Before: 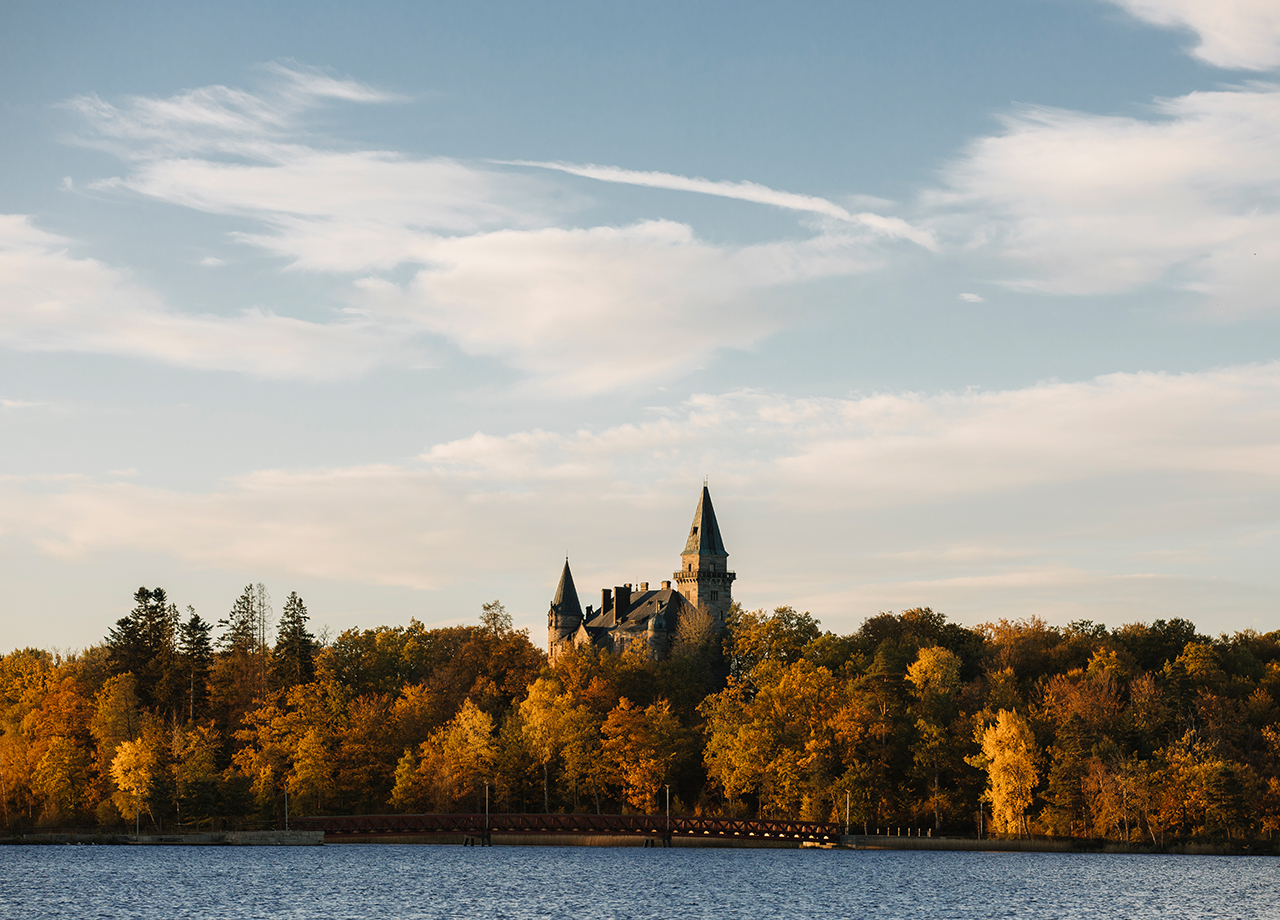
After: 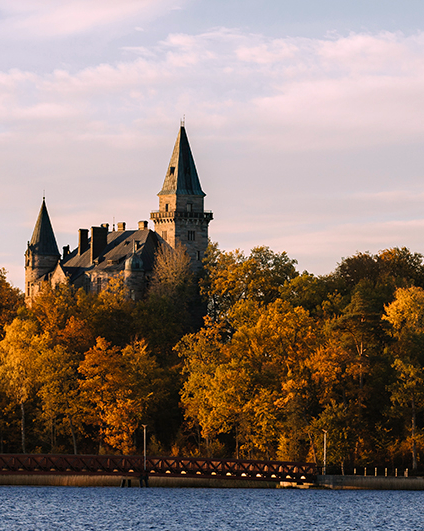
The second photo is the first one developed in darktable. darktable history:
exposure: compensate highlight preservation false
crop: left 40.878%, top 39.176%, right 25.993%, bottom 3.081%
white balance: red 1.05, blue 1.072
haze removal: compatibility mode true, adaptive false
